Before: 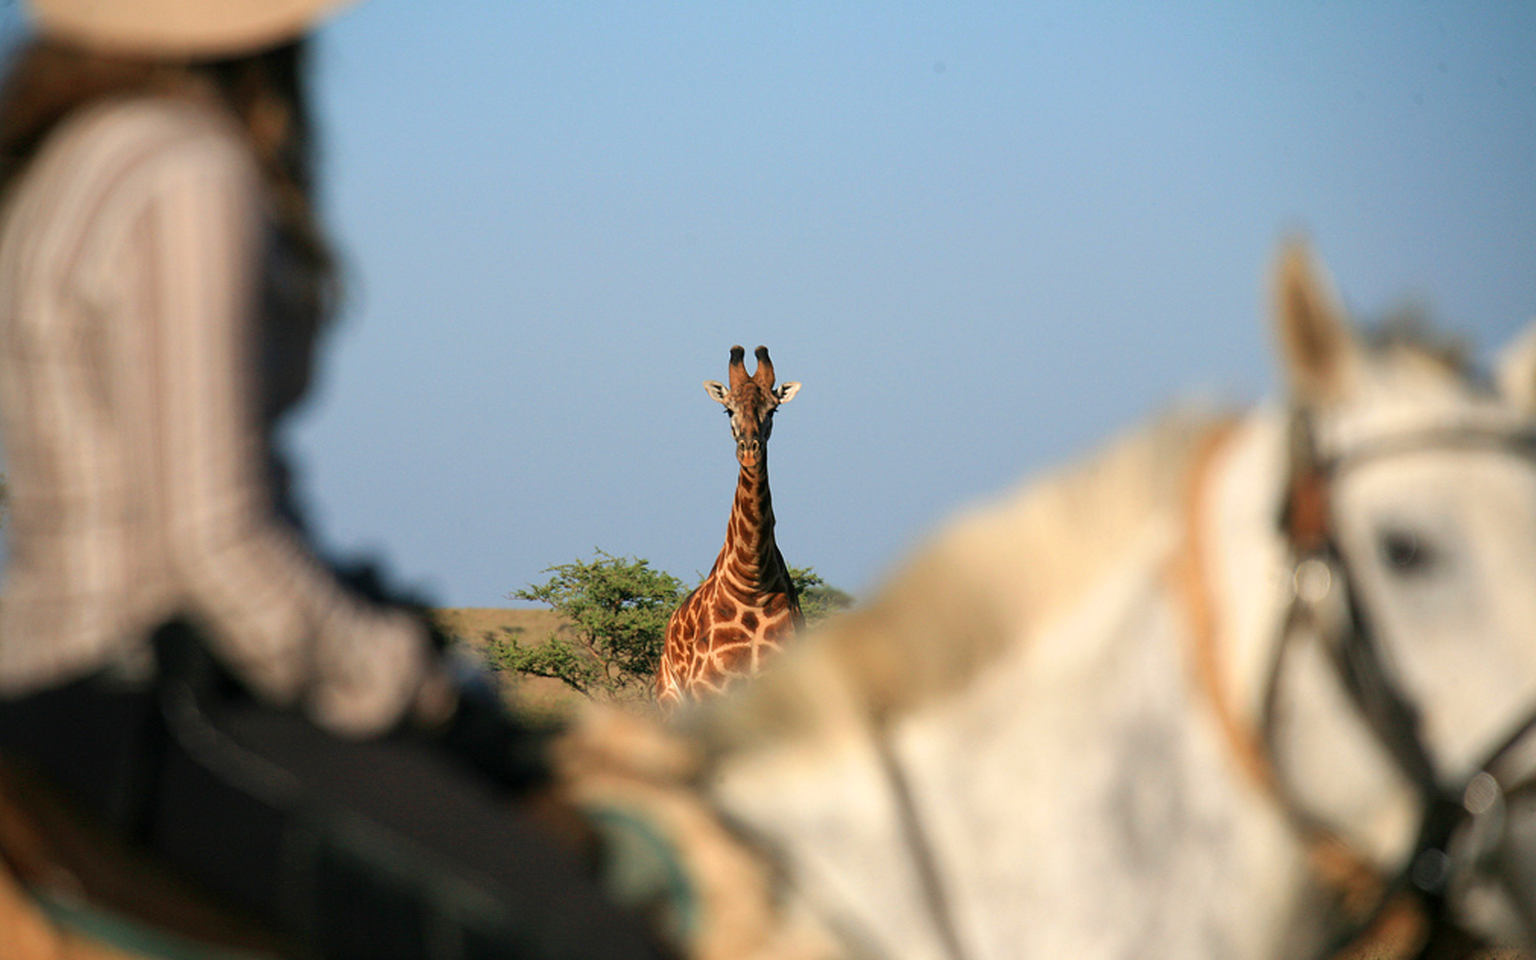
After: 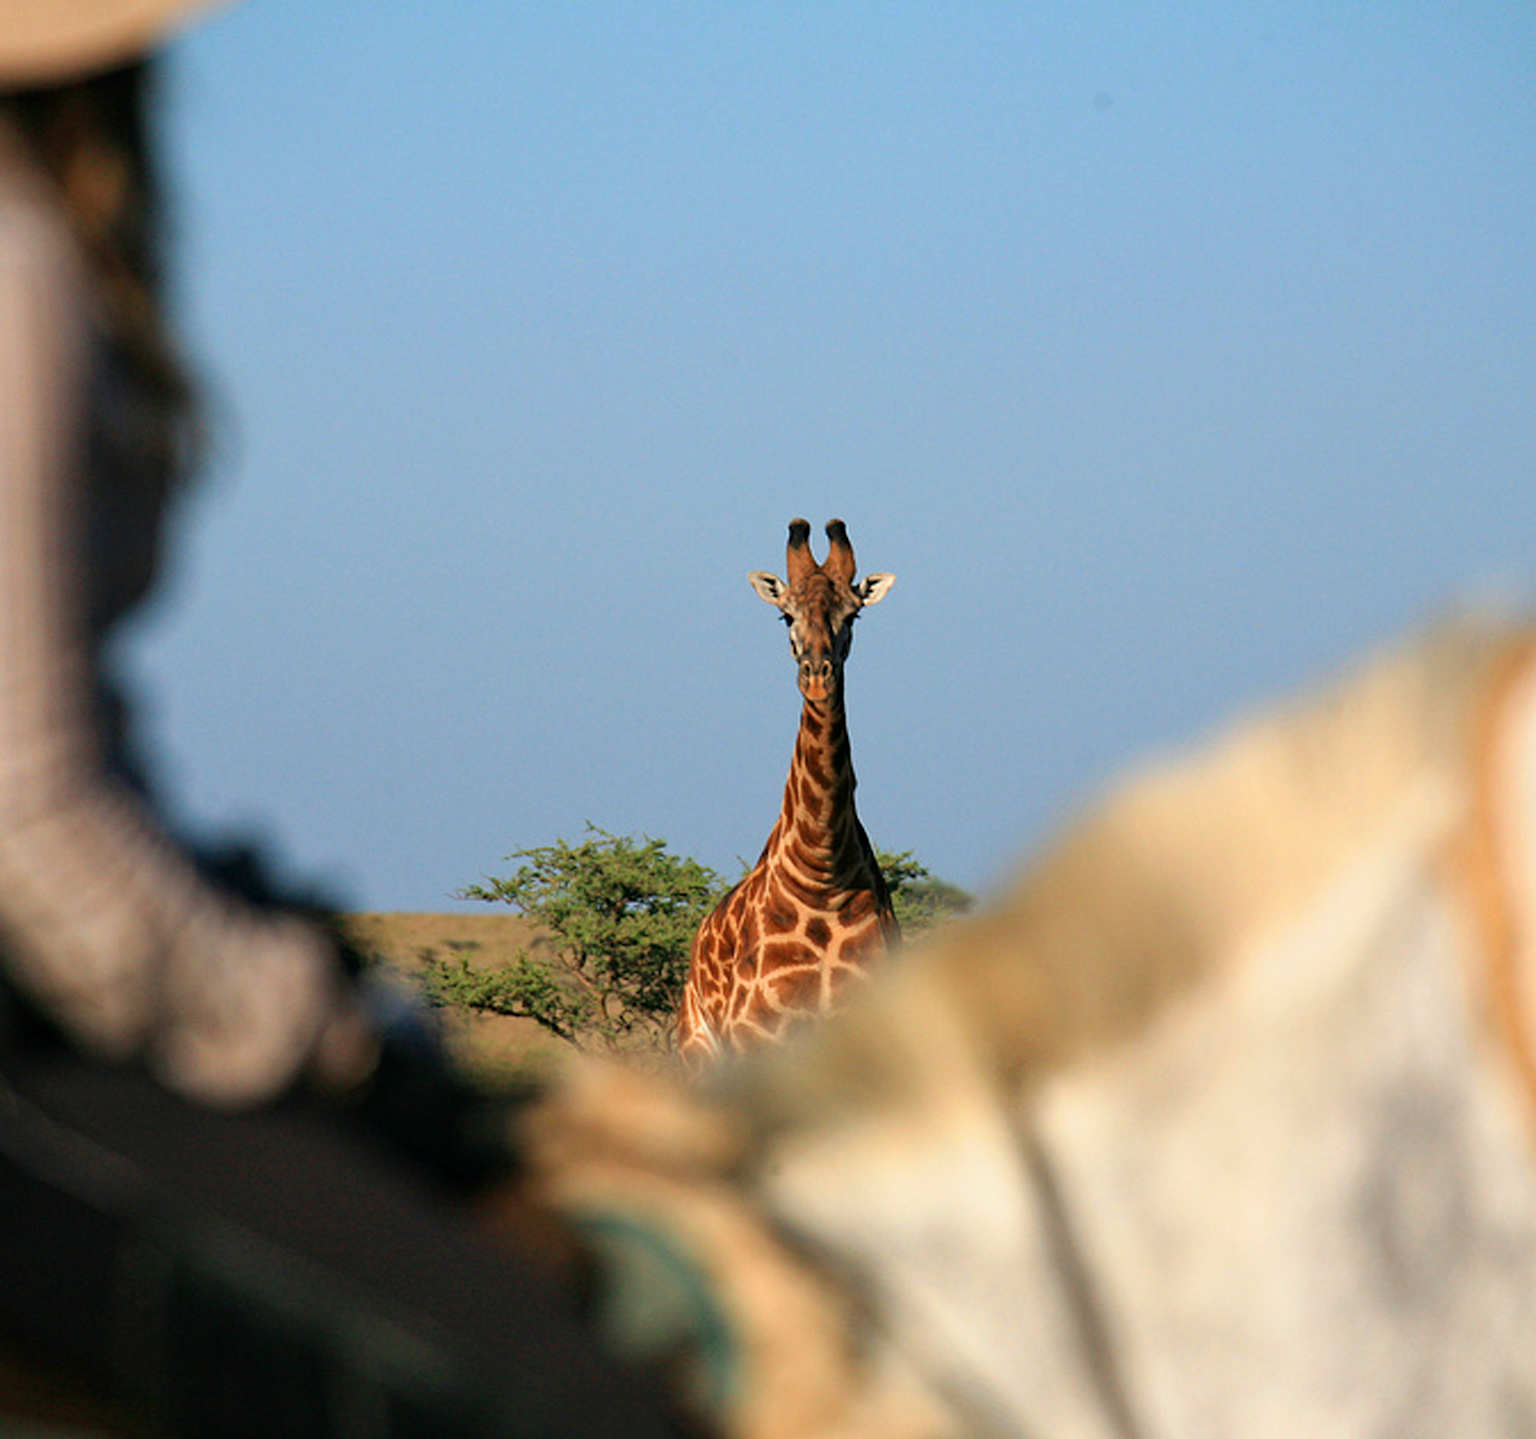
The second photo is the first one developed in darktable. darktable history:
filmic rgb: black relative exposure -16 EV, white relative exposure 2.93 EV, hardness 10.04, color science v6 (2022)
crop and rotate: left 13.342%, right 19.991%
haze removal: compatibility mode true, adaptive false
